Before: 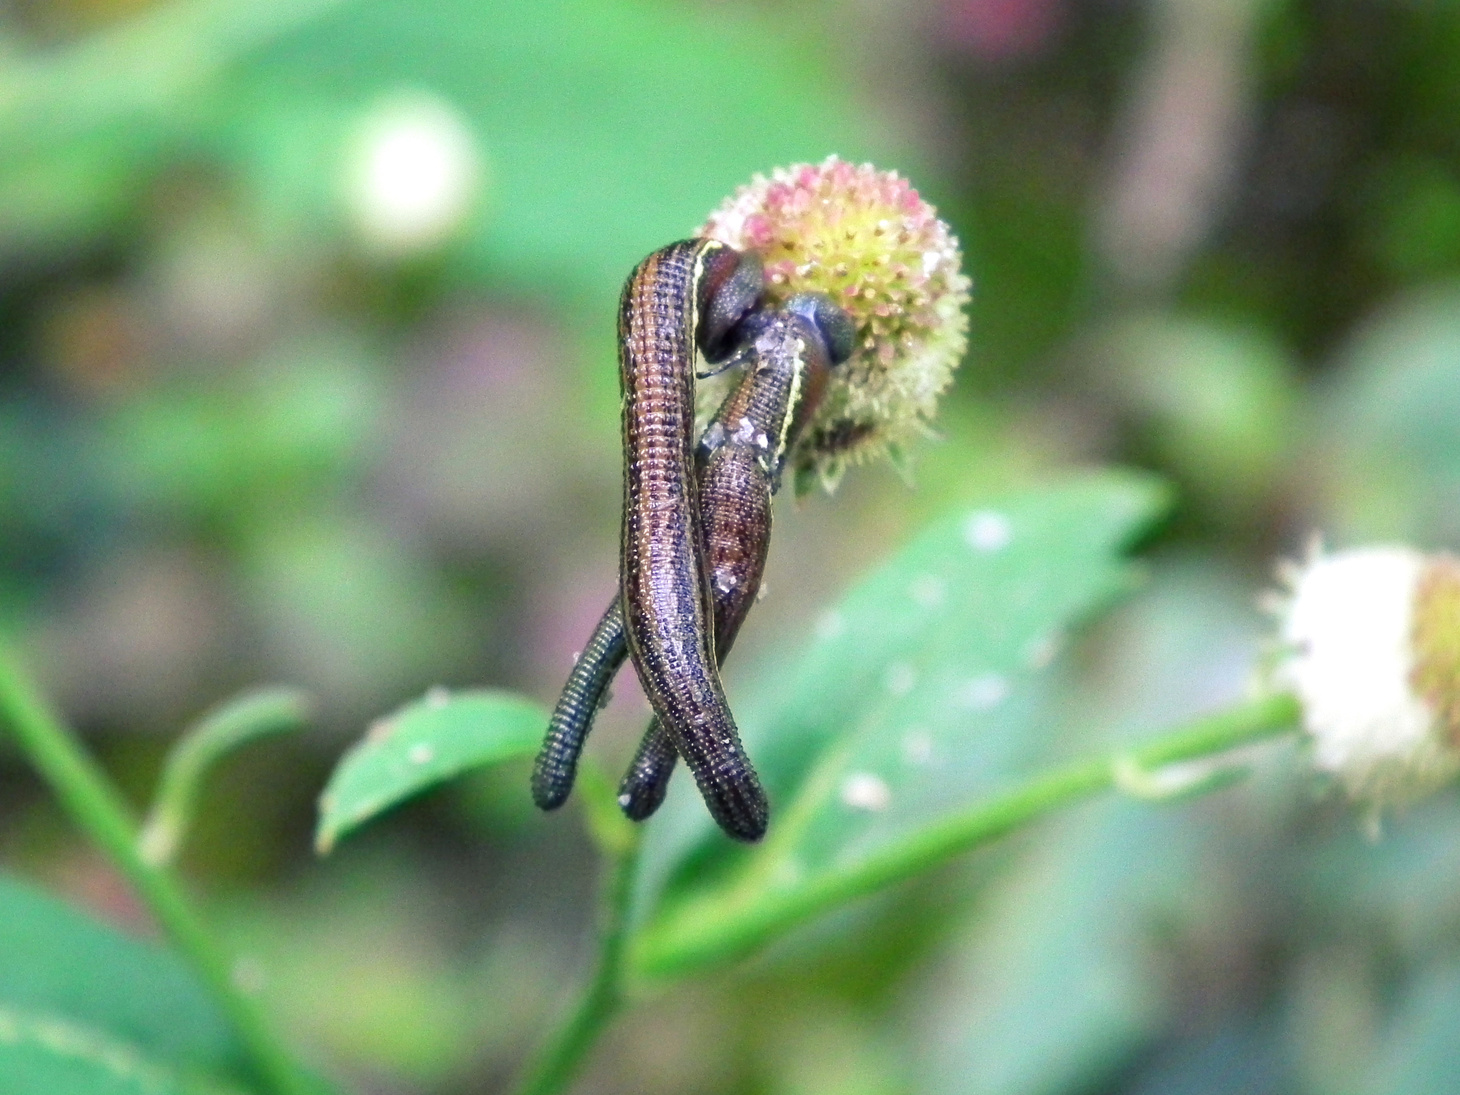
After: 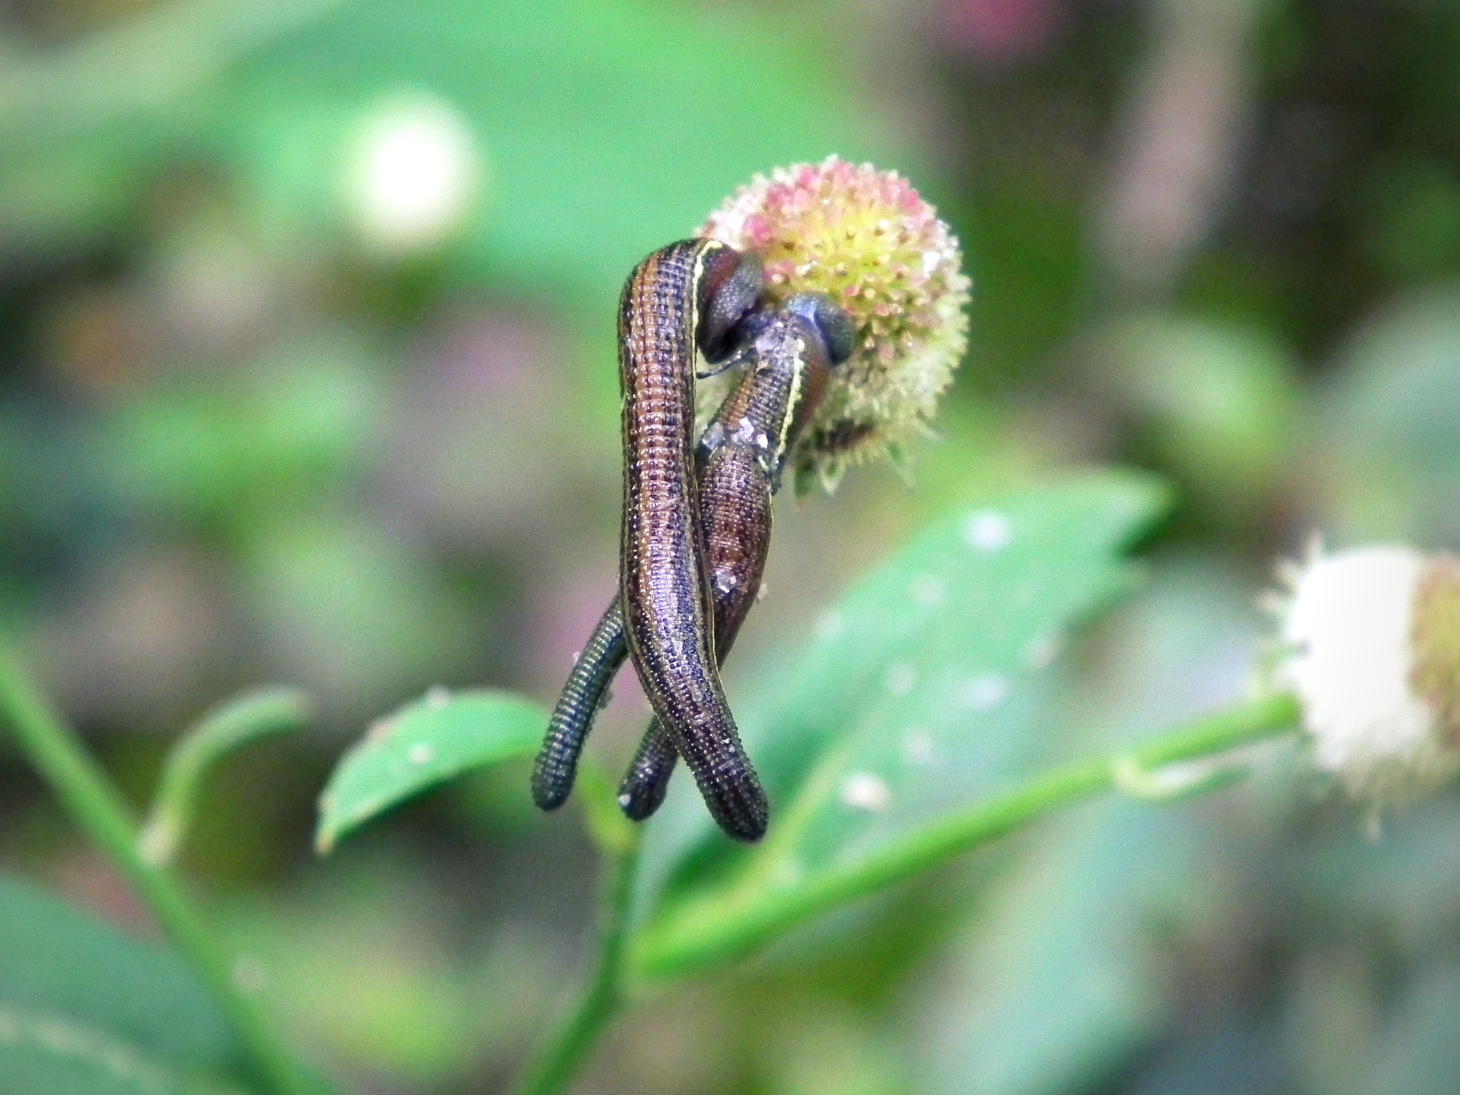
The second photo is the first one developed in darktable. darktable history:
vignetting: fall-off radius 60.82%
